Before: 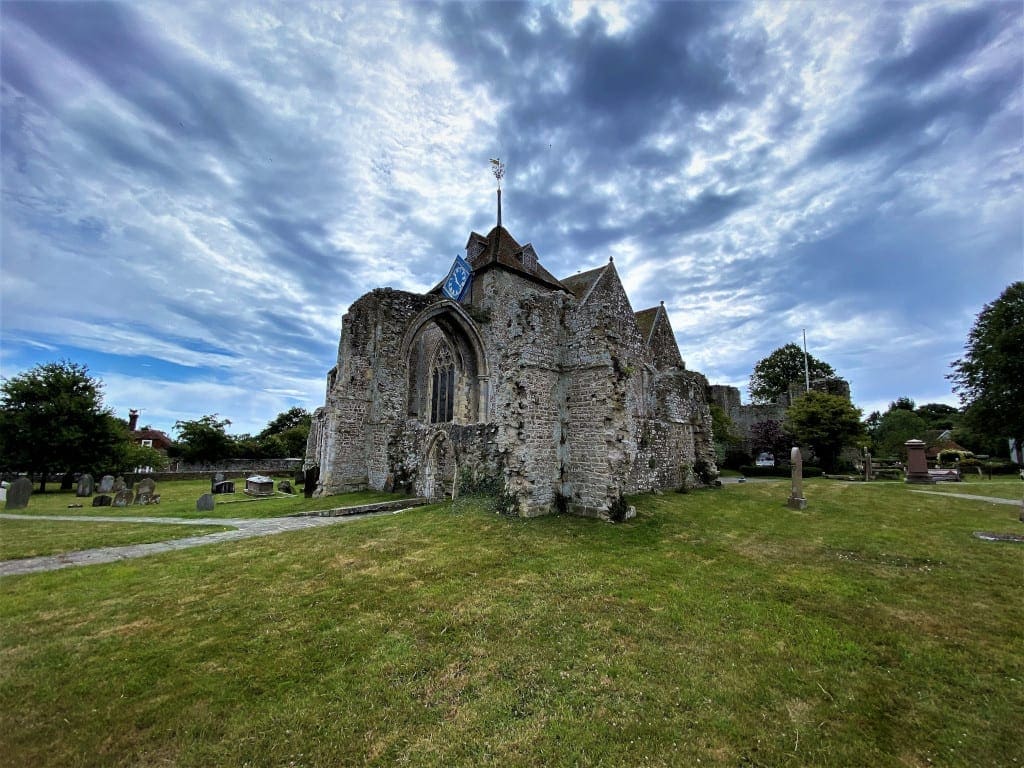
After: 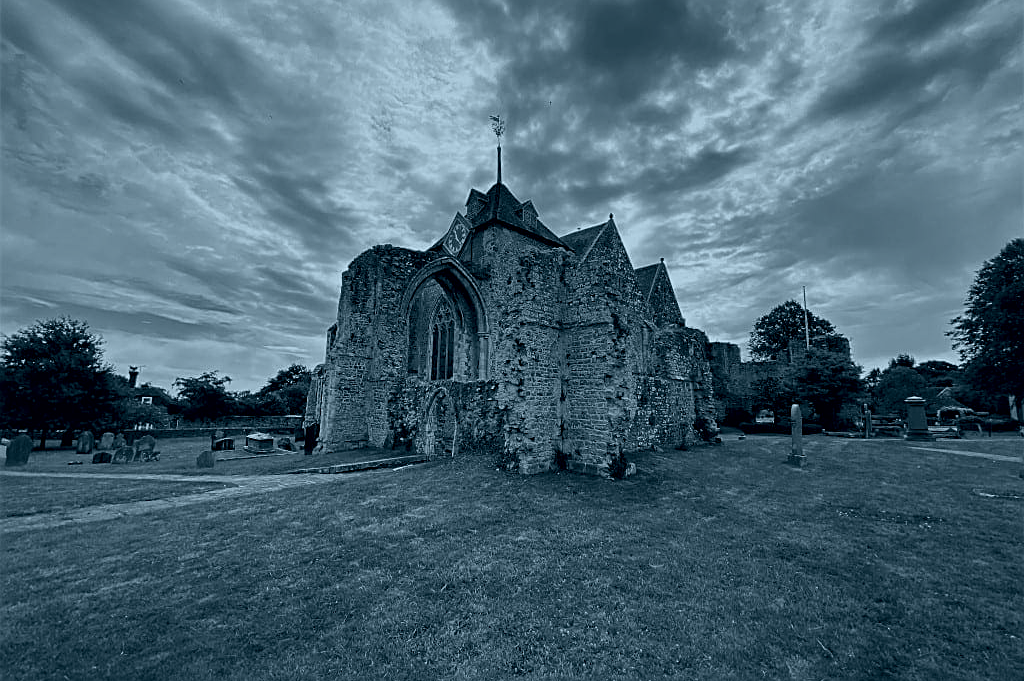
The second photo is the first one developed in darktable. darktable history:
crop and rotate: top 5.609%, bottom 5.609%
colorize: hue 194.4°, saturation 29%, source mix 61.75%, lightness 3.98%, version 1
sharpen: on, module defaults
exposure: black level correction 0, exposure 1.379 EV, compensate exposure bias true, compensate highlight preservation false
